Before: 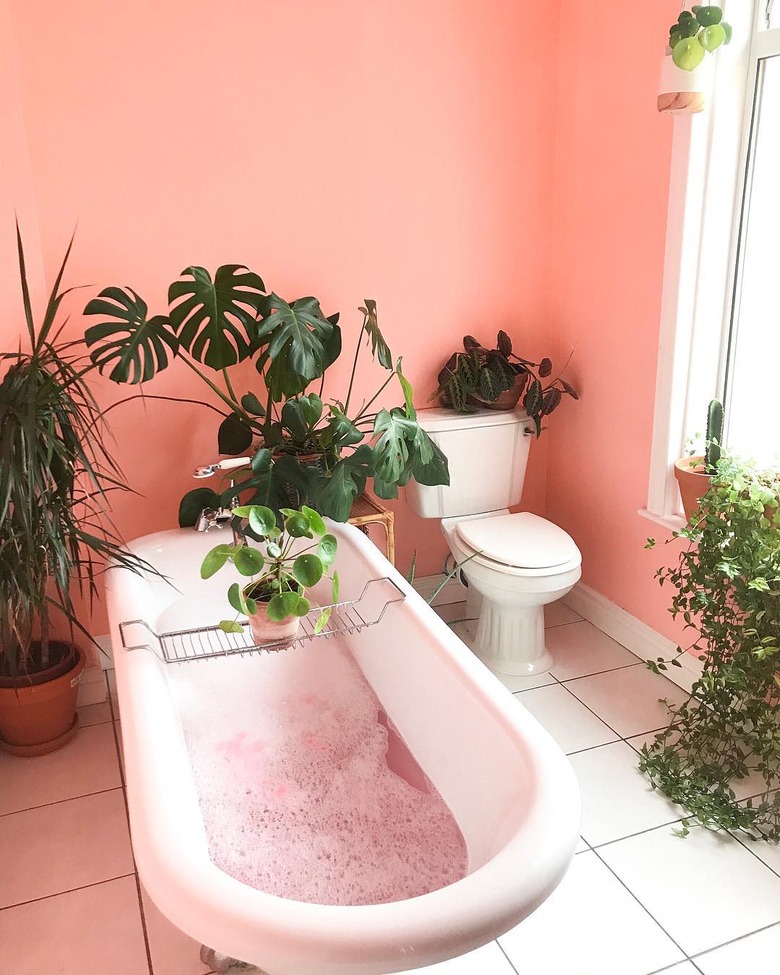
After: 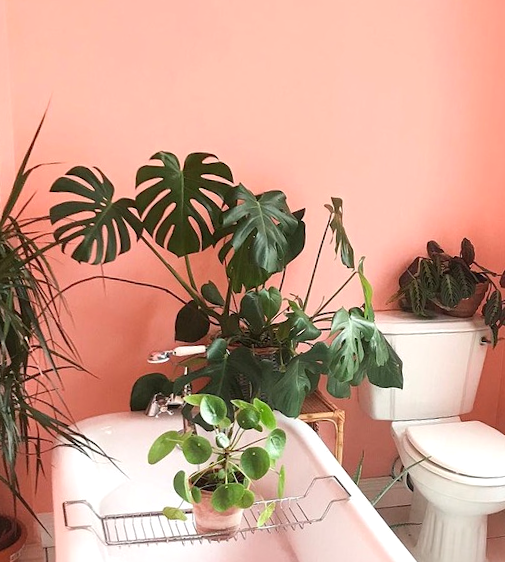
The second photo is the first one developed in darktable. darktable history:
crop and rotate: angle -4.21°, left 2.198%, top 6.837%, right 27.212%, bottom 30.282%
exposure: exposure 0.135 EV, compensate highlight preservation false
